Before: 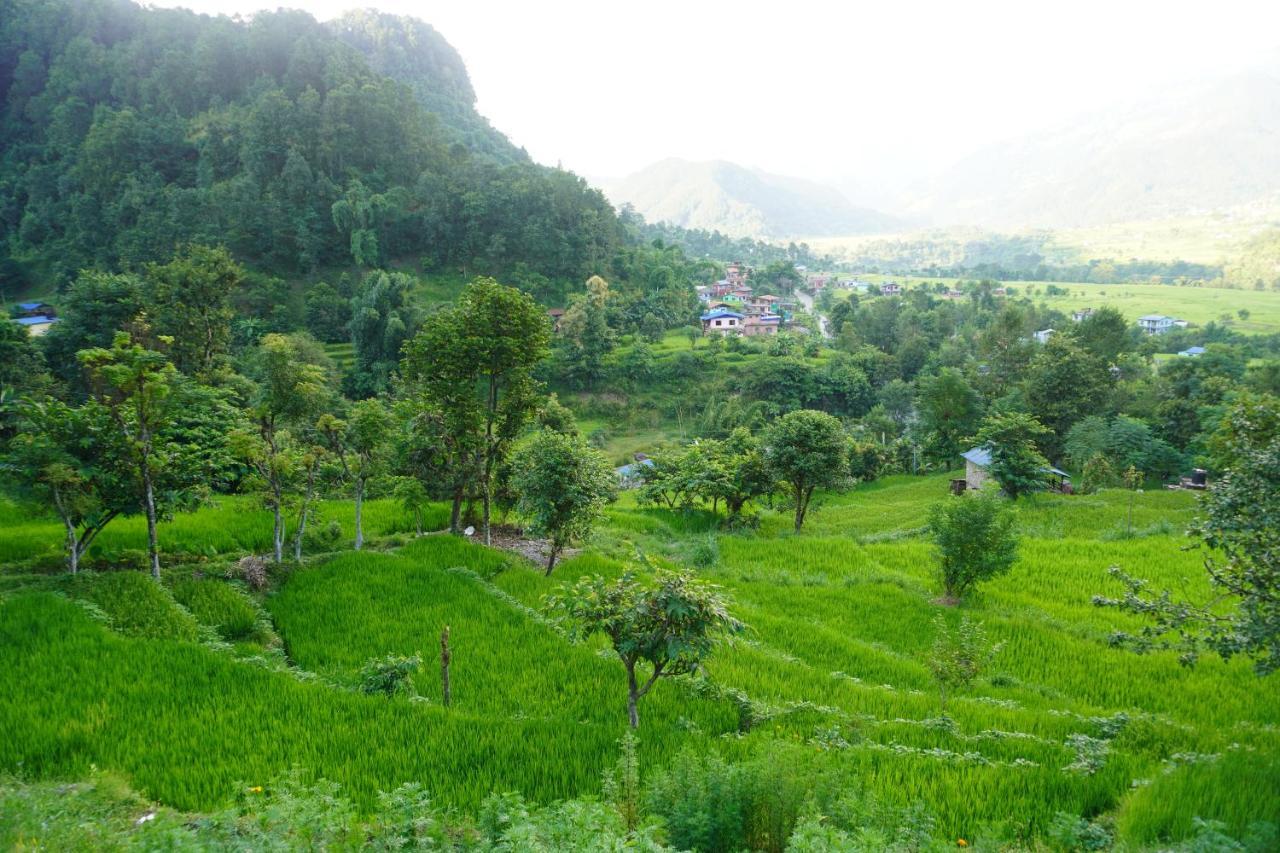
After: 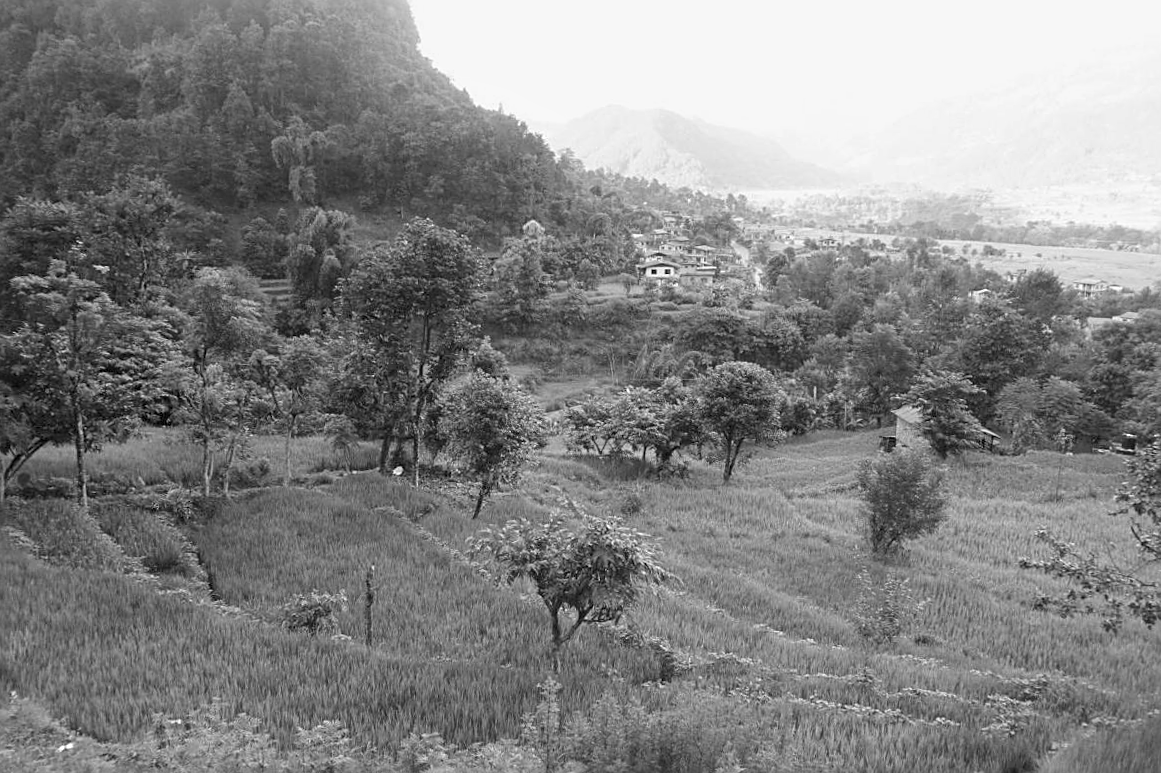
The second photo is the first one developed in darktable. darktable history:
monochrome: a -35.87, b 49.73, size 1.7
sharpen: on, module defaults
crop and rotate: angle -1.96°, left 3.097%, top 4.154%, right 1.586%, bottom 0.529%
